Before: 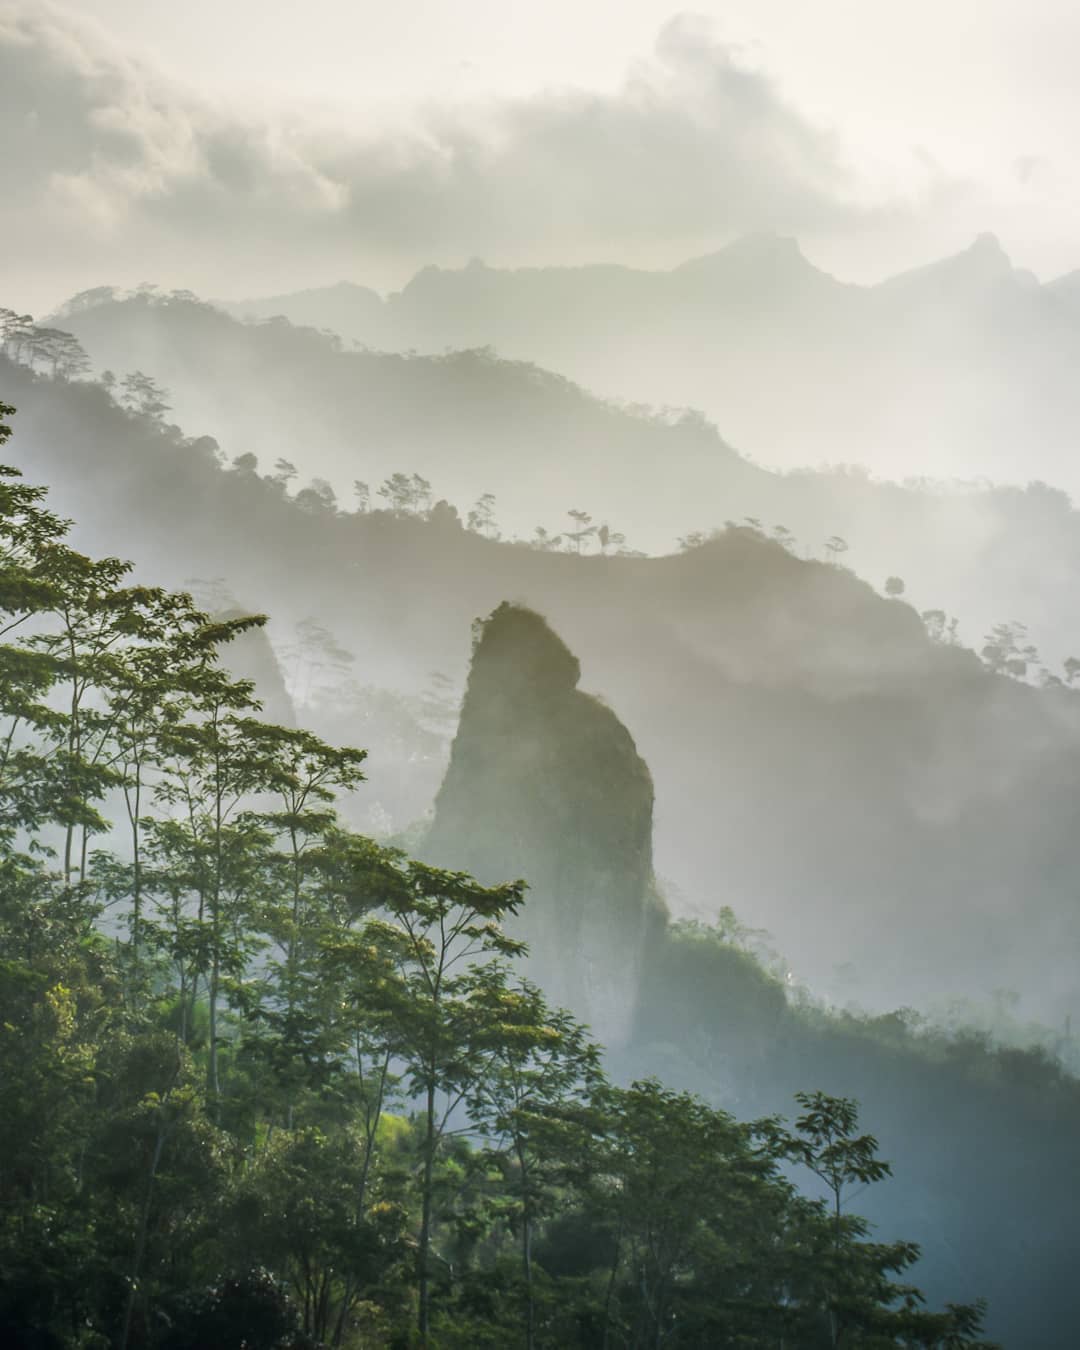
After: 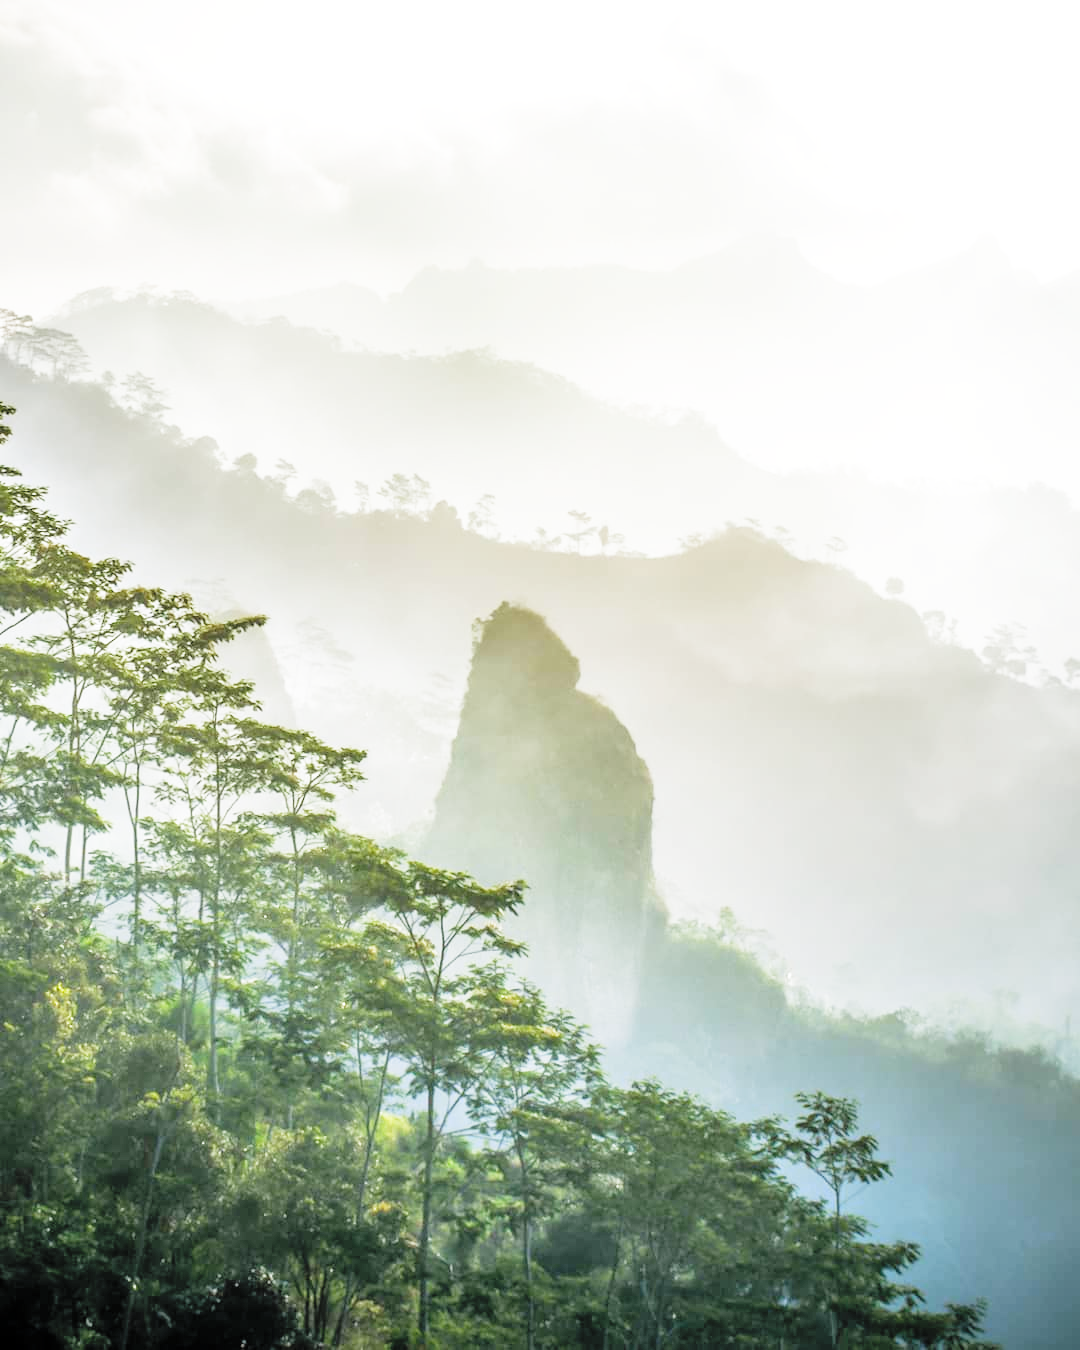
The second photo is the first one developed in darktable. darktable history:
contrast brightness saturation: brightness 0.28
color zones: curves: ch0 [(0.068, 0.464) (0.25, 0.5) (0.48, 0.508) (0.75, 0.536) (0.886, 0.476) (0.967, 0.456)]; ch1 [(0.066, 0.456) (0.25, 0.5) (0.616, 0.508) (0.746, 0.56) (0.934, 0.444)]
filmic rgb: middle gray luminance 10%, black relative exposure -8.61 EV, white relative exposure 3.3 EV, threshold 6 EV, target black luminance 0%, hardness 5.2, latitude 44.69%, contrast 1.302, highlights saturation mix 5%, shadows ↔ highlights balance 24.64%, add noise in highlights 0, preserve chrominance no, color science v3 (2019), use custom middle-gray values true, iterations of high-quality reconstruction 0, contrast in highlights soft, enable highlight reconstruction true
